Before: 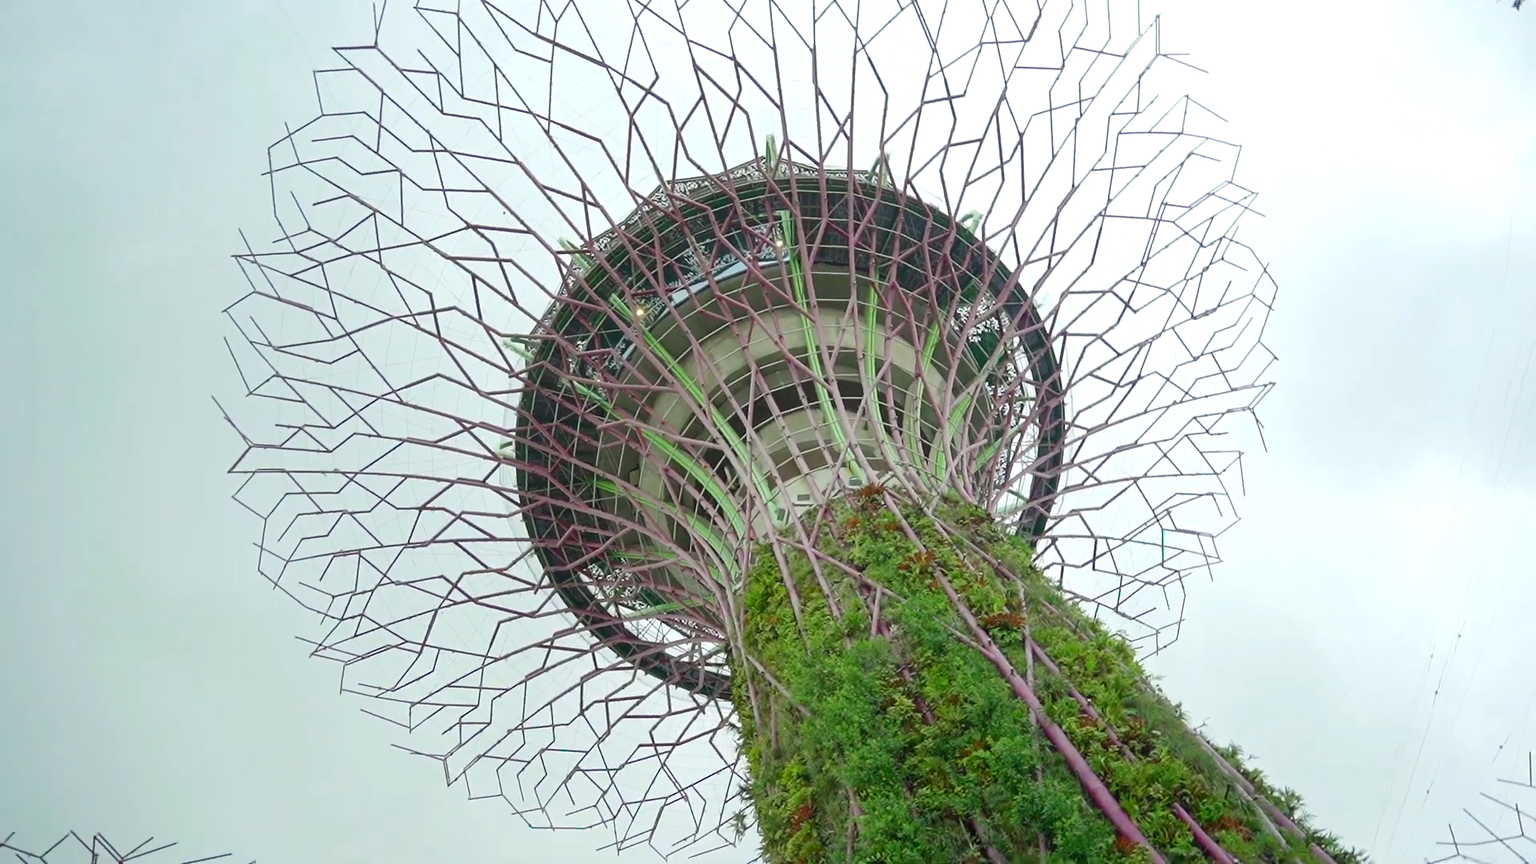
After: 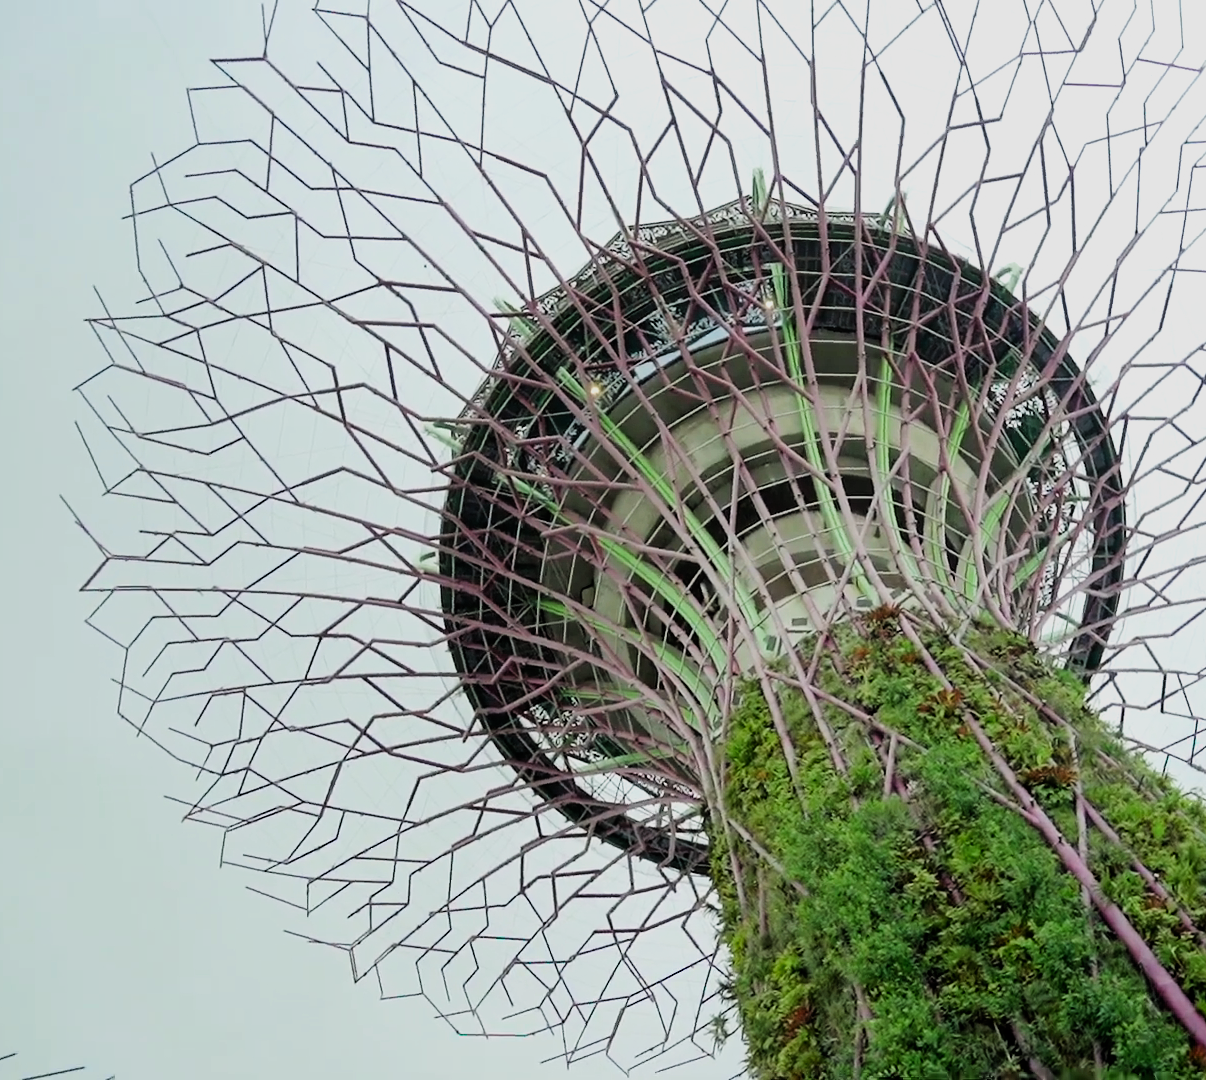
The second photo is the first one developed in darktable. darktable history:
filmic rgb: black relative exposure -5.05 EV, white relative exposure 3.99 EV, threshold 3.02 EV, hardness 2.9, contrast 1.298, enable highlight reconstruction true
crop: left 10.7%, right 26.486%
